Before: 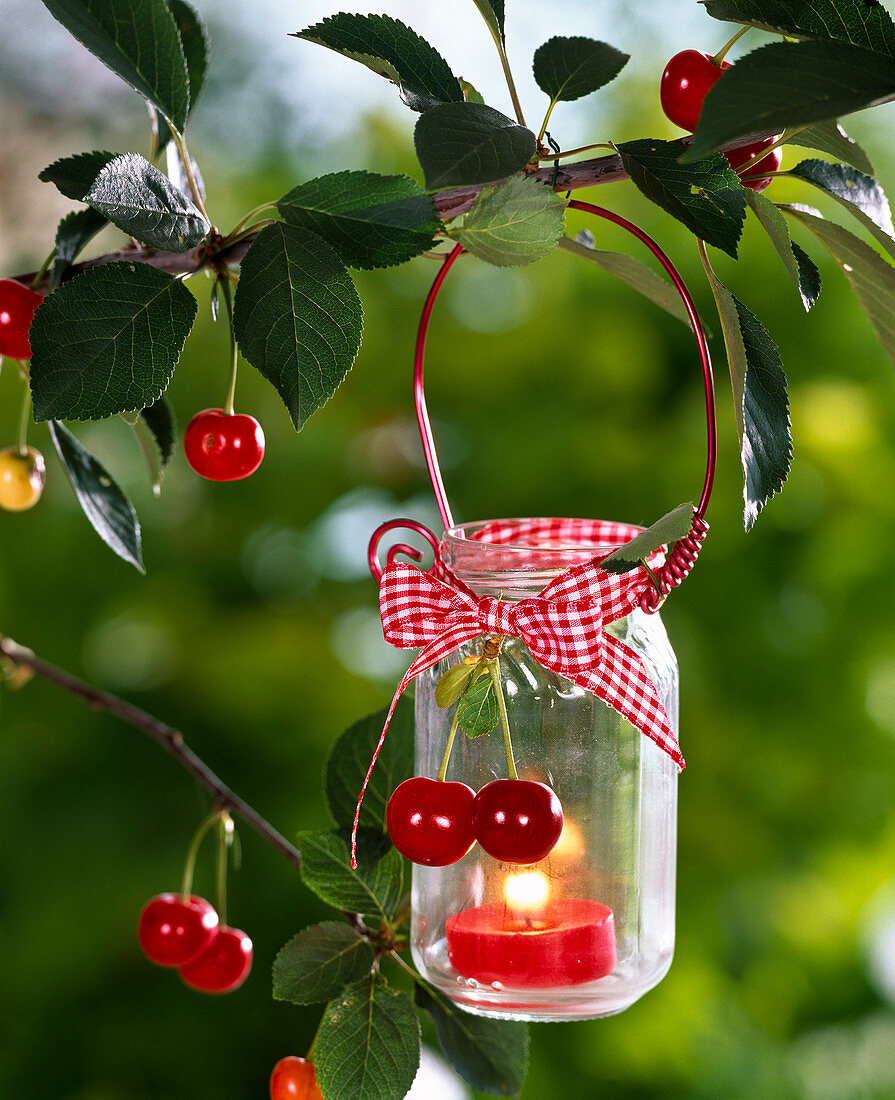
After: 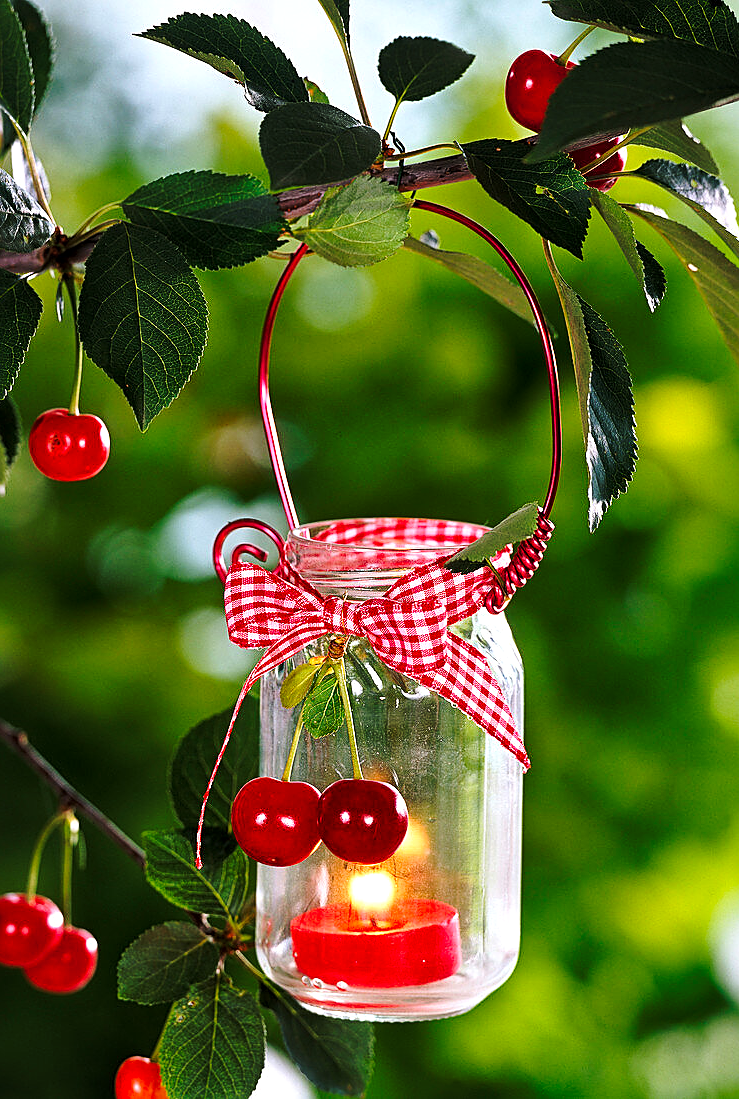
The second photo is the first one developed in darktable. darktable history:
sharpen: on, module defaults
crop: left 17.334%, bottom 0.046%
local contrast: mode bilateral grid, contrast 20, coarseness 49, detail 132%, midtone range 0.2
exposure: exposure 0.126 EV, compensate exposure bias true, compensate highlight preservation false
base curve: curves: ch0 [(0, 0) (0.073, 0.04) (0.157, 0.139) (0.492, 0.492) (0.758, 0.758) (1, 1)], preserve colors none
contrast brightness saturation: contrast 0.027, brightness 0.069, saturation 0.13
